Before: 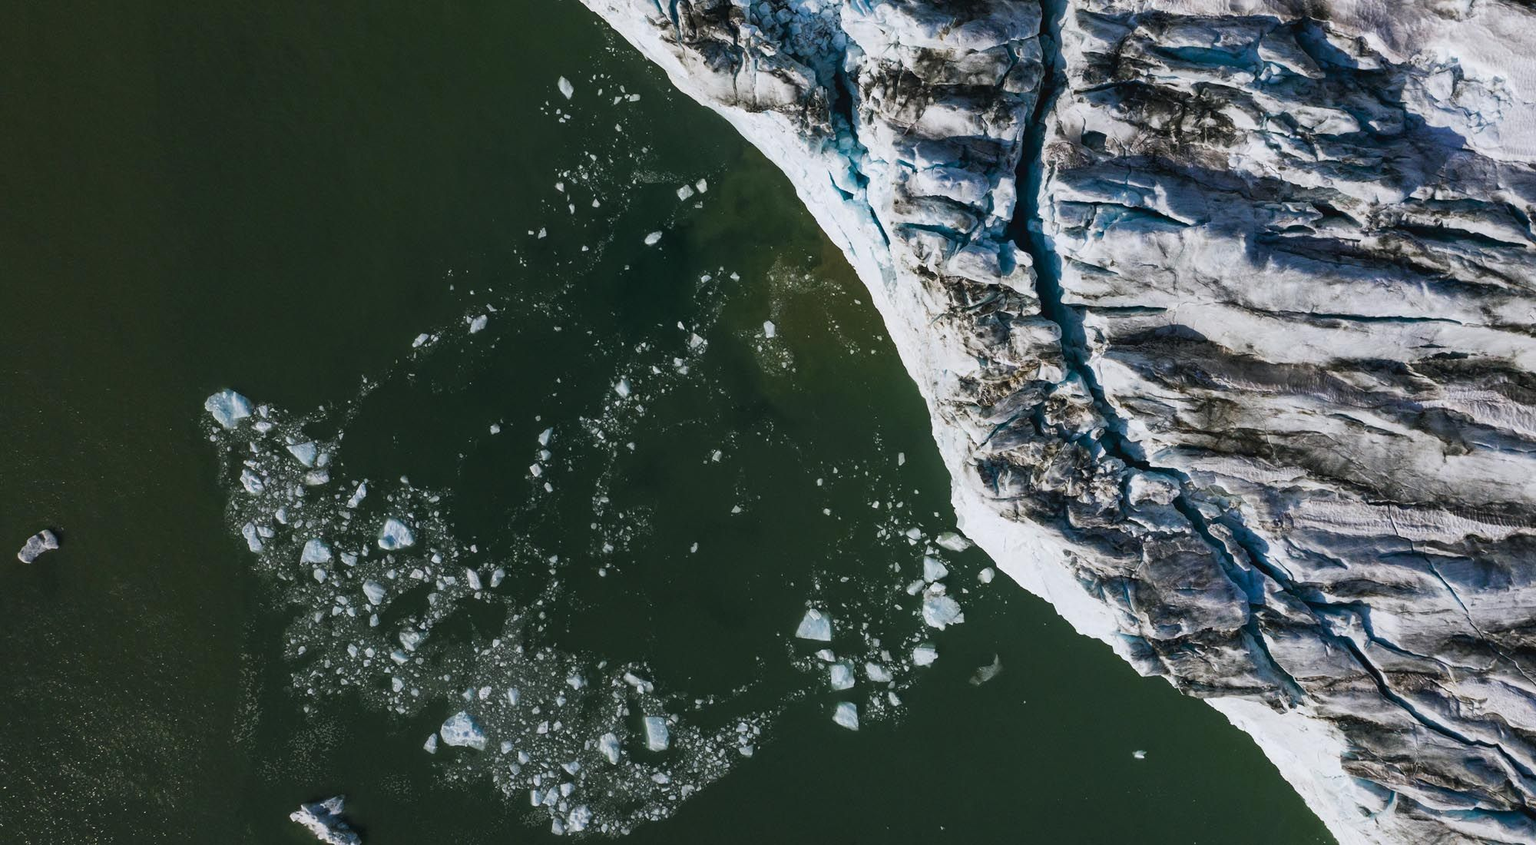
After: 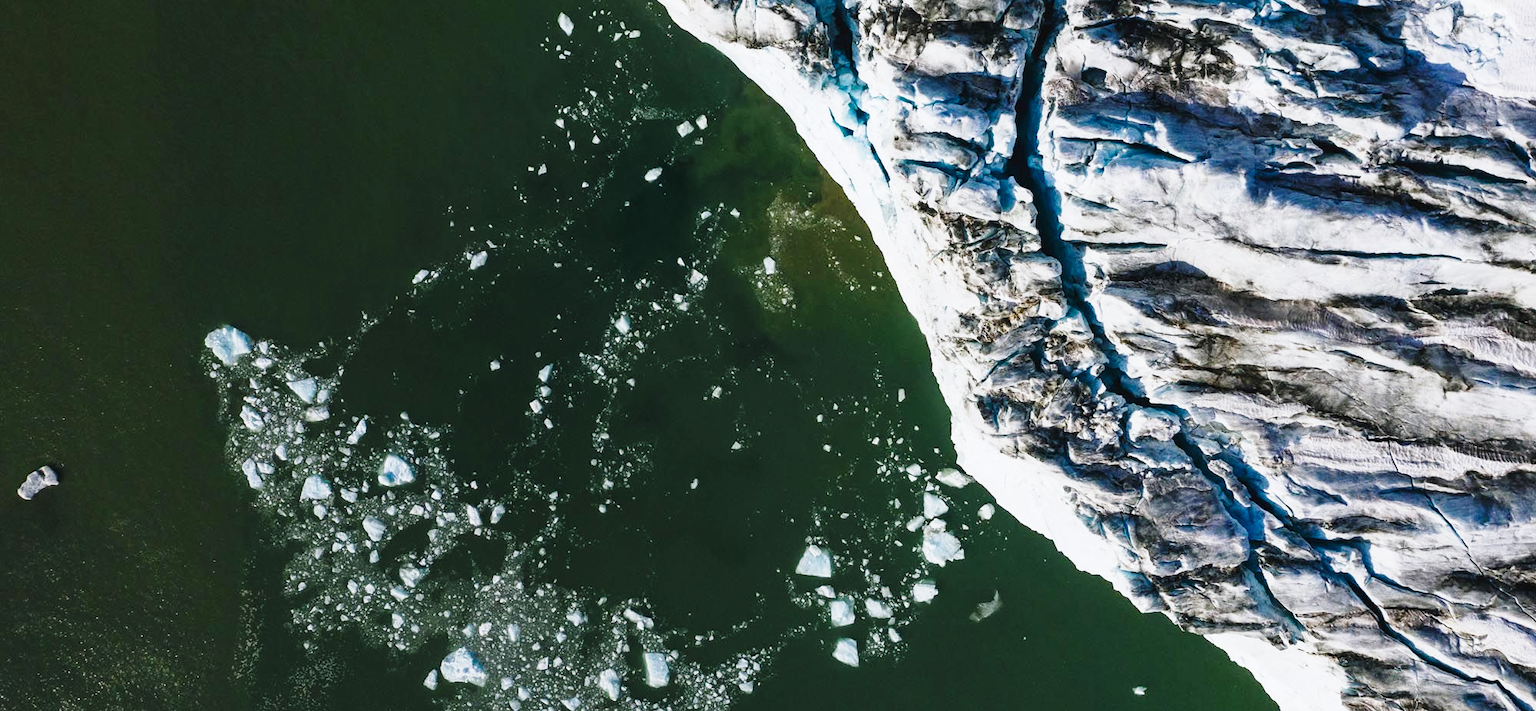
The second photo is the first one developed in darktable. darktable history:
crop: top 7.625%, bottom 8.027%
base curve: curves: ch0 [(0, 0) (0.028, 0.03) (0.121, 0.232) (0.46, 0.748) (0.859, 0.968) (1, 1)], preserve colors none
